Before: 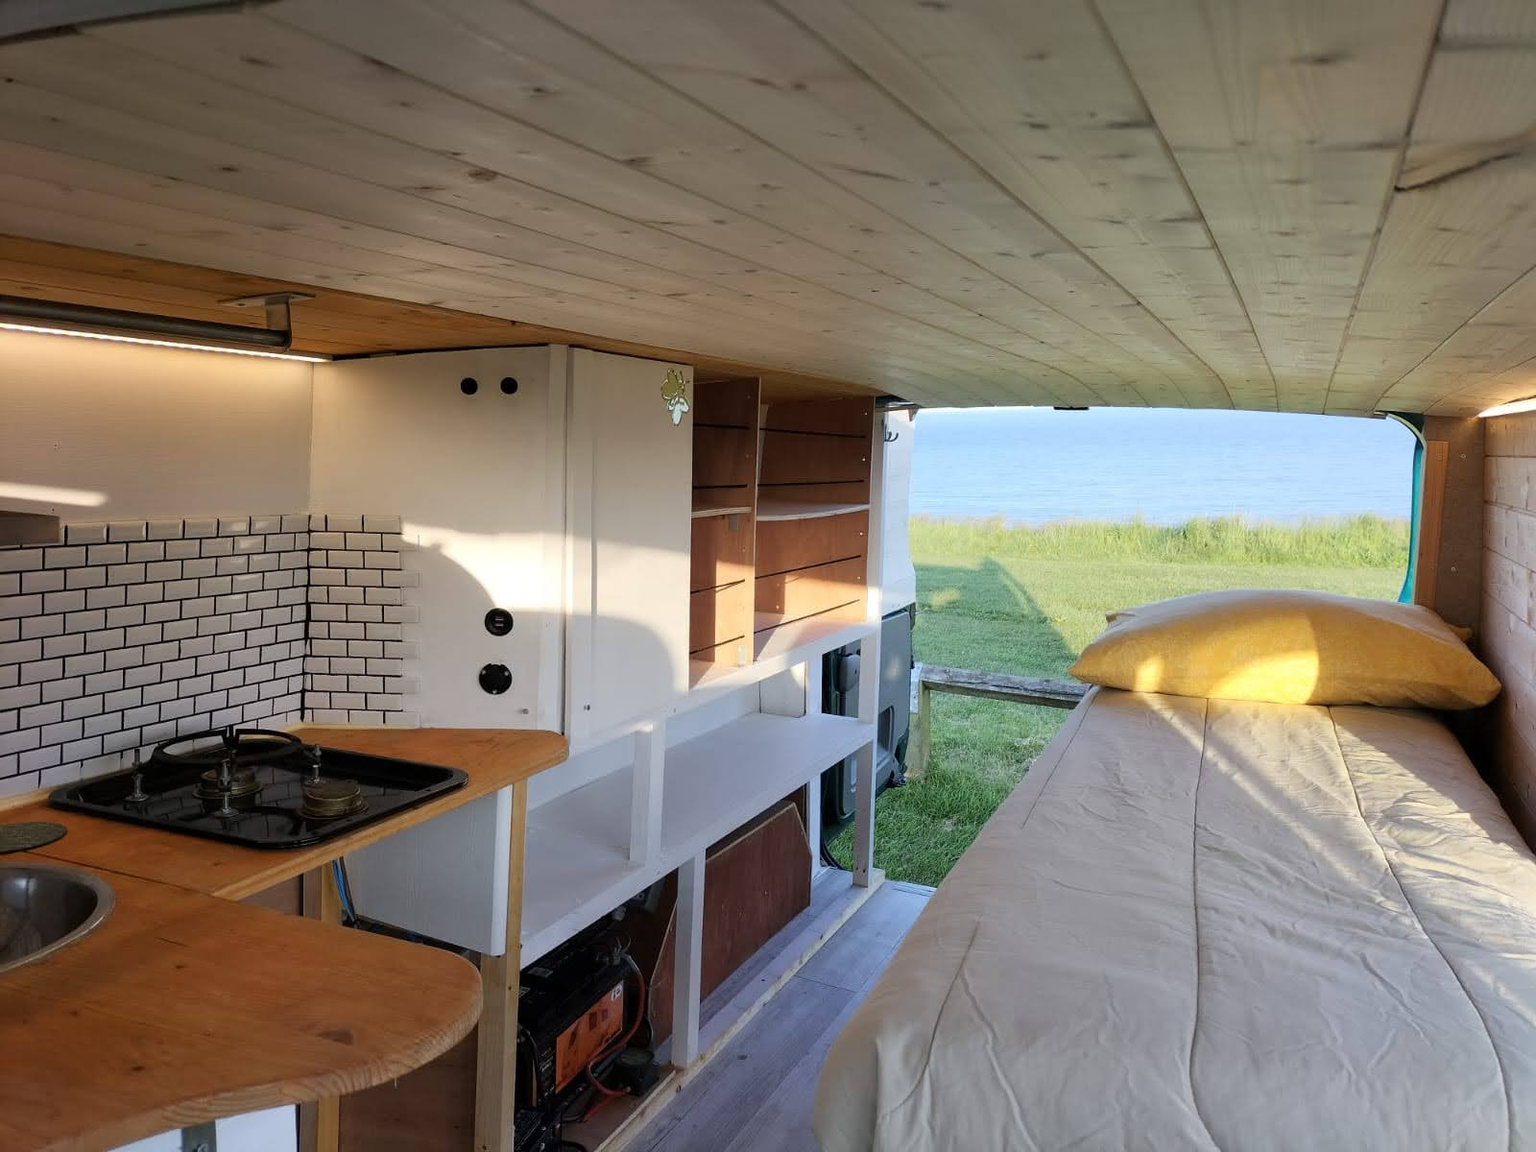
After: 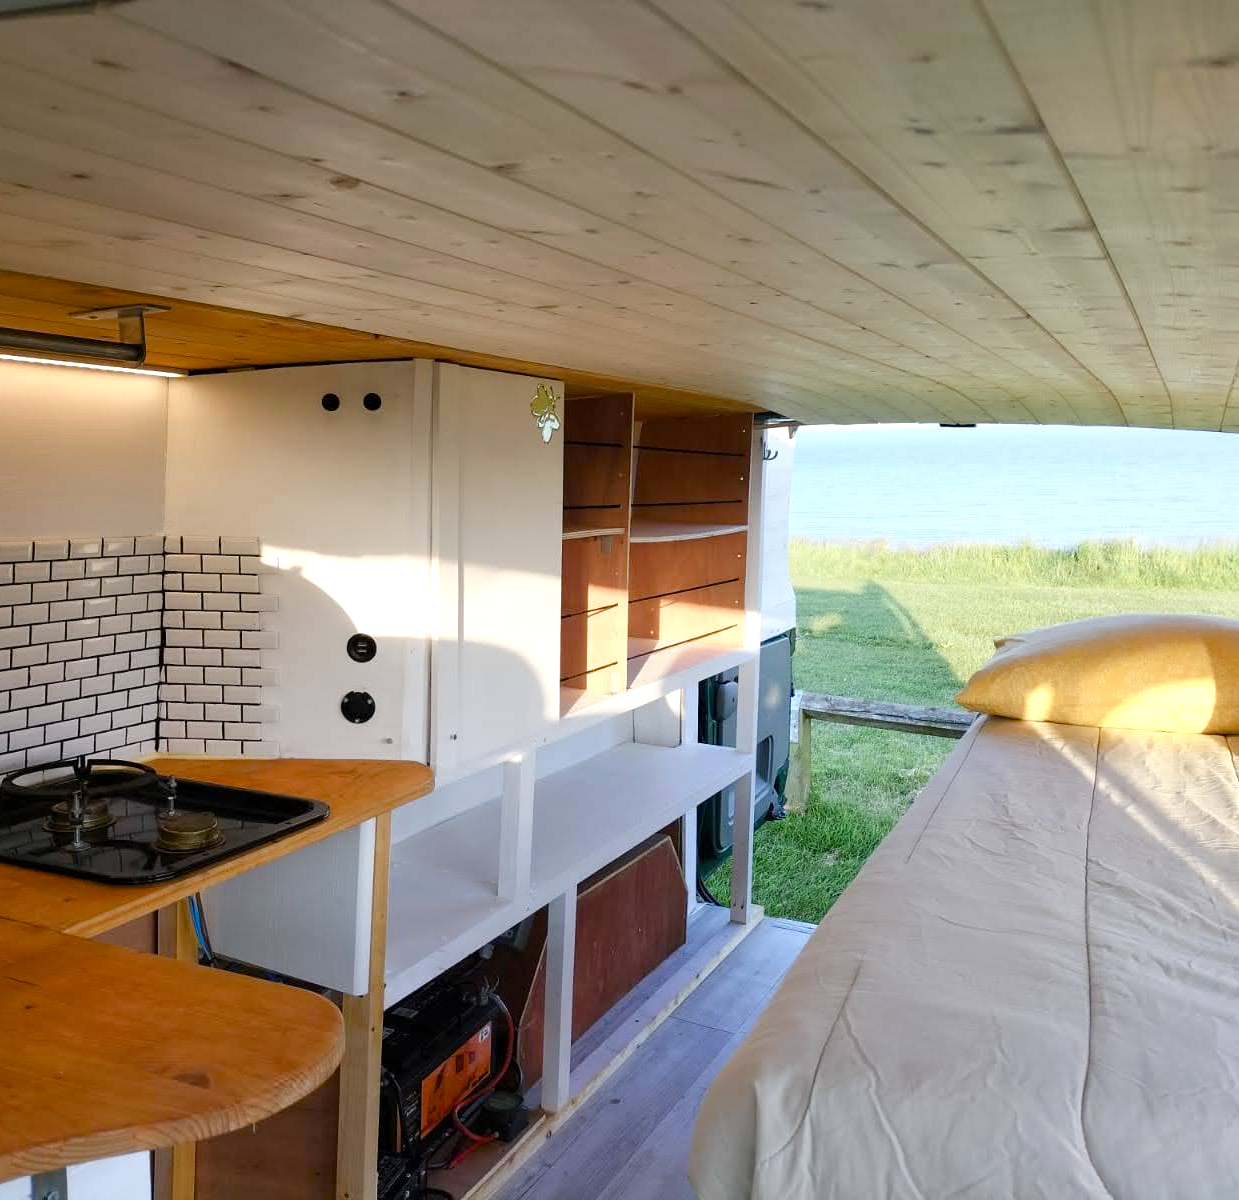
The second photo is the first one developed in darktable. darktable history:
color balance rgb: perceptual saturation grading › global saturation 20%, perceptual saturation grading › highlights -50%, perceptual saturation grading › shadows 30%, perceptual brilliance grading › global brilliance 10%, perceptual brilliance grading › shadows 15%
crop: left 9.88%, right 12.664%
